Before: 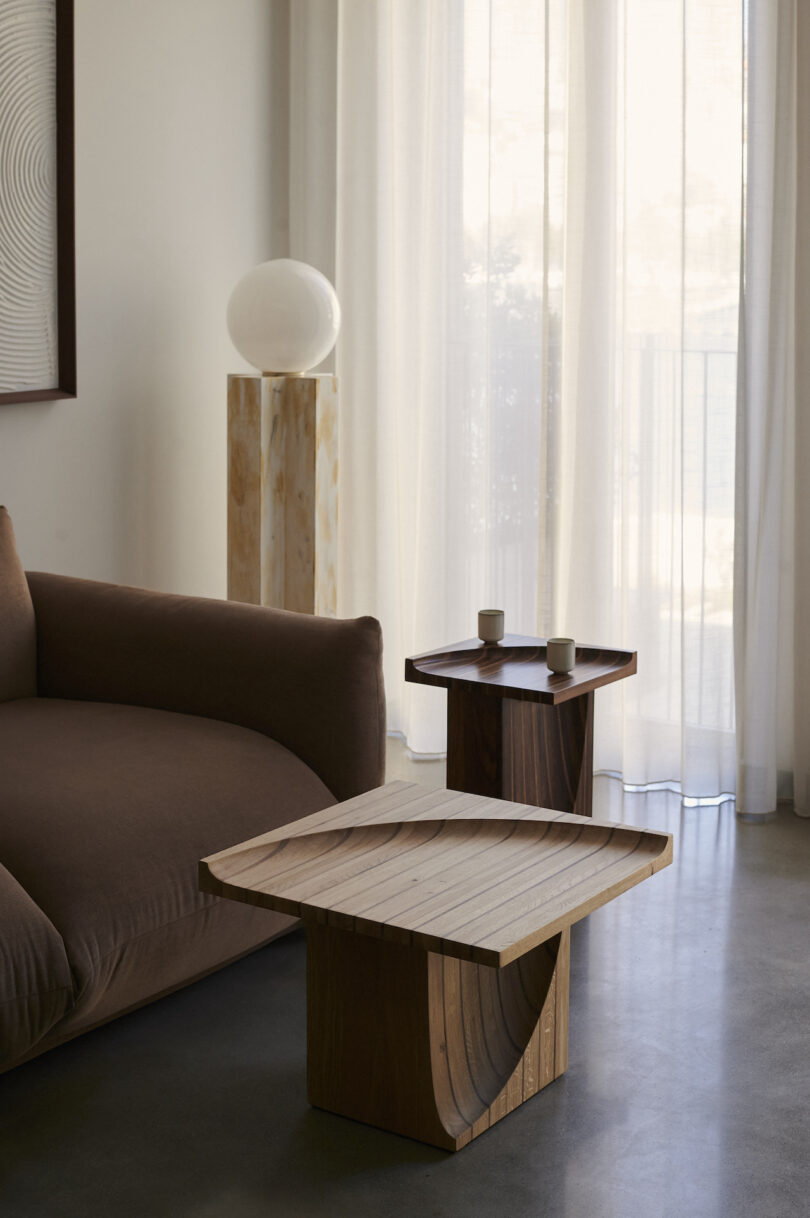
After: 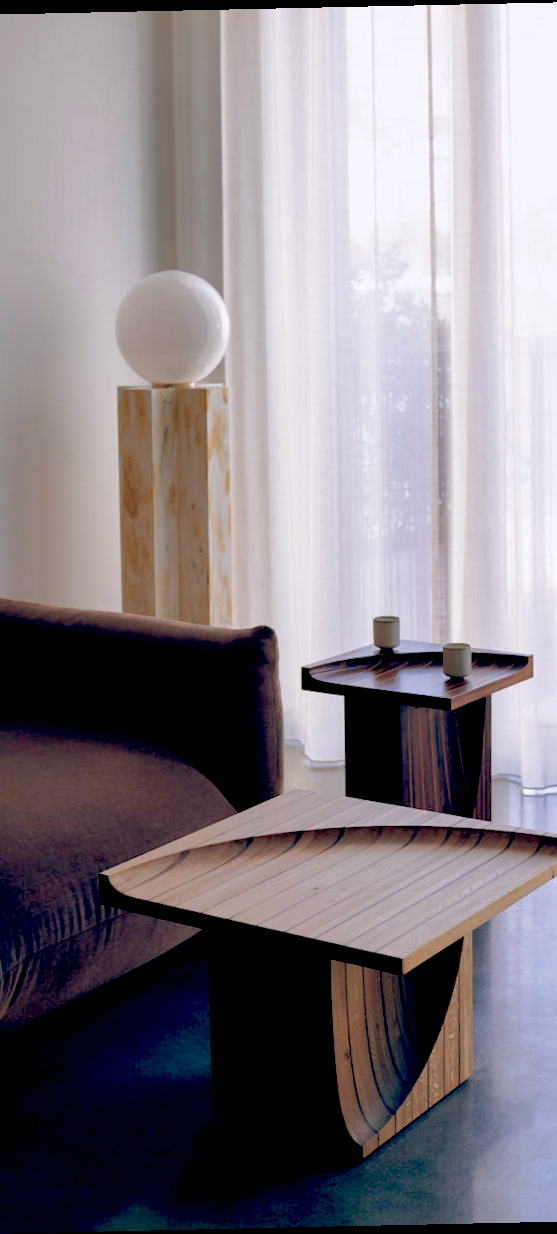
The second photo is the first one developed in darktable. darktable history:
color balance: lift [0.975, 0.993, 1, 1.015], gamma [1.1, 1, 1, 0.945], gain [1, 1.04, 1, 0.95]
crop and rotate: left 14.292%, right 19.041%
contrast brightness saturation: contrast 0.05
shadows and highlights: shadows 40, highlights -60
white balance: red 0.967, blue 1.119, emerald 0.756
tone curve: curves: ch0 [(0, 0) (0.003, 0.003) (0.011, 0.012) (0.025, 0.027) (0.044, 0.048) (0.069, 0.076) (0.1, 0.109) (0.136, 0.148) (0.177, 0.194) (0.224, 0.245) (0.277, 0.303) (0.335, 0.366) (0.399, 0.436) (0.468, 0.511) (0.543, 0.593) (0.623, 0.681) (0.709, 0.775) (0.801, 0.875) (0.898, 0.954) (1, 1)], preserve colors none
rotate and perspective: rotation -1.24°, automatic cropping off
